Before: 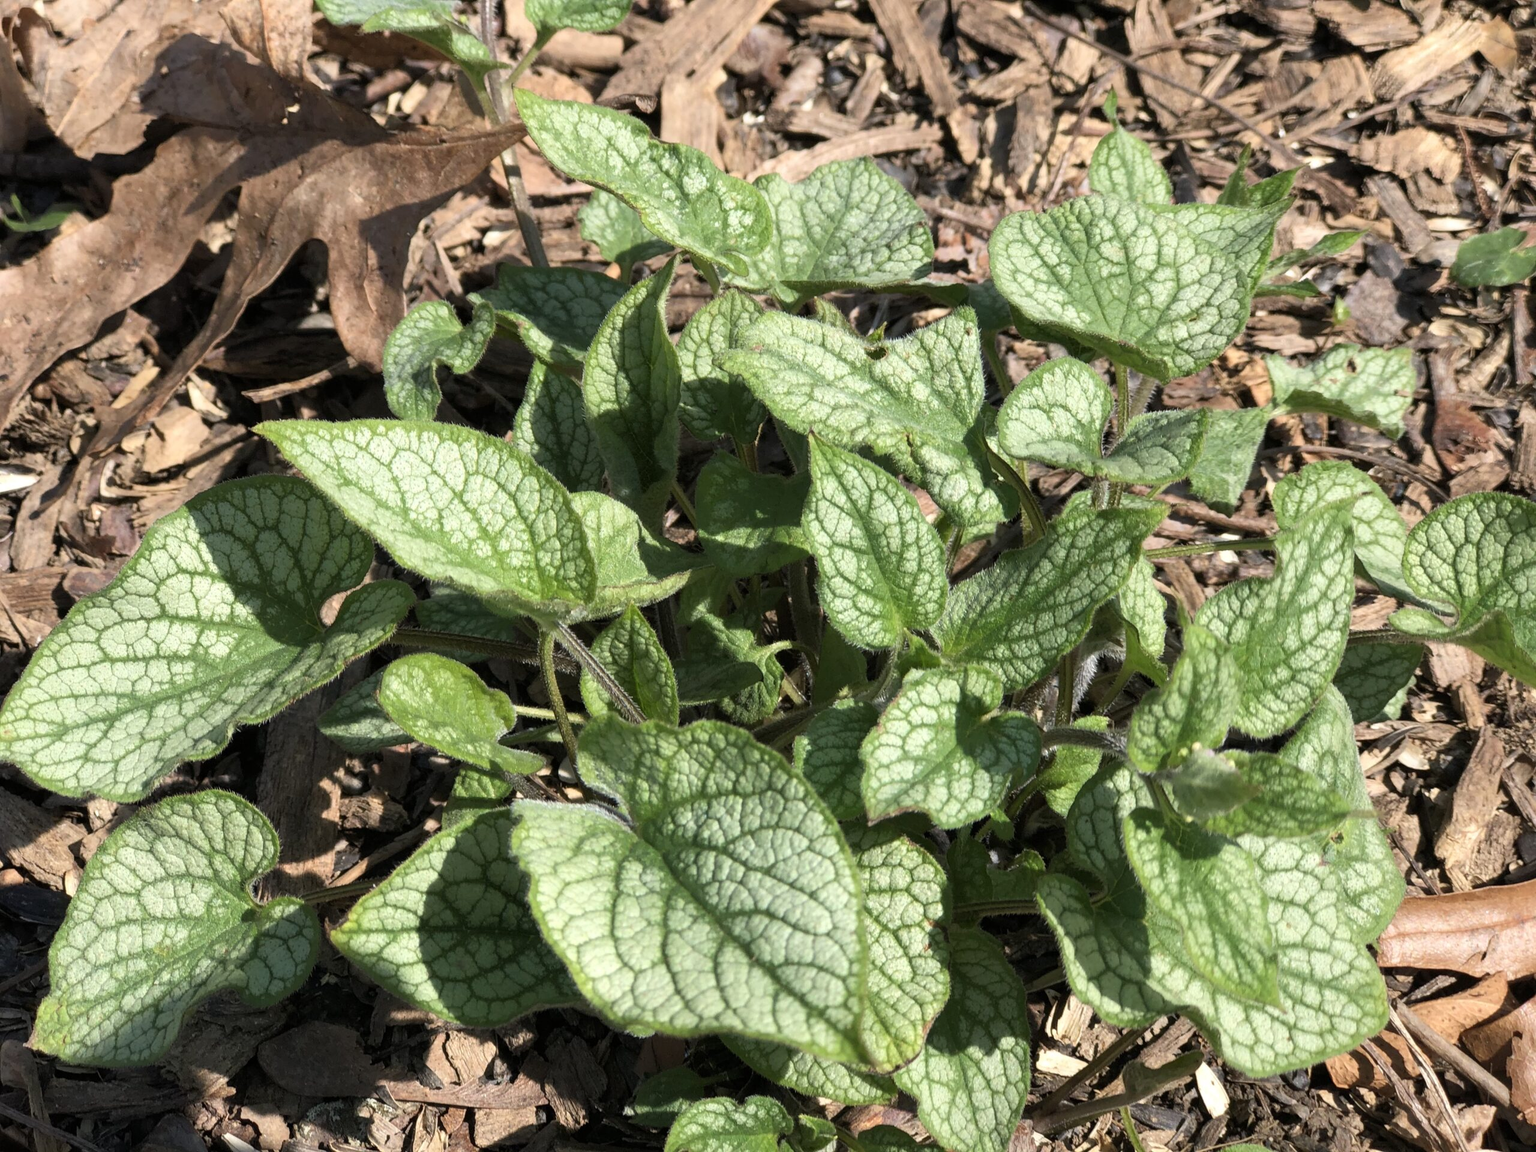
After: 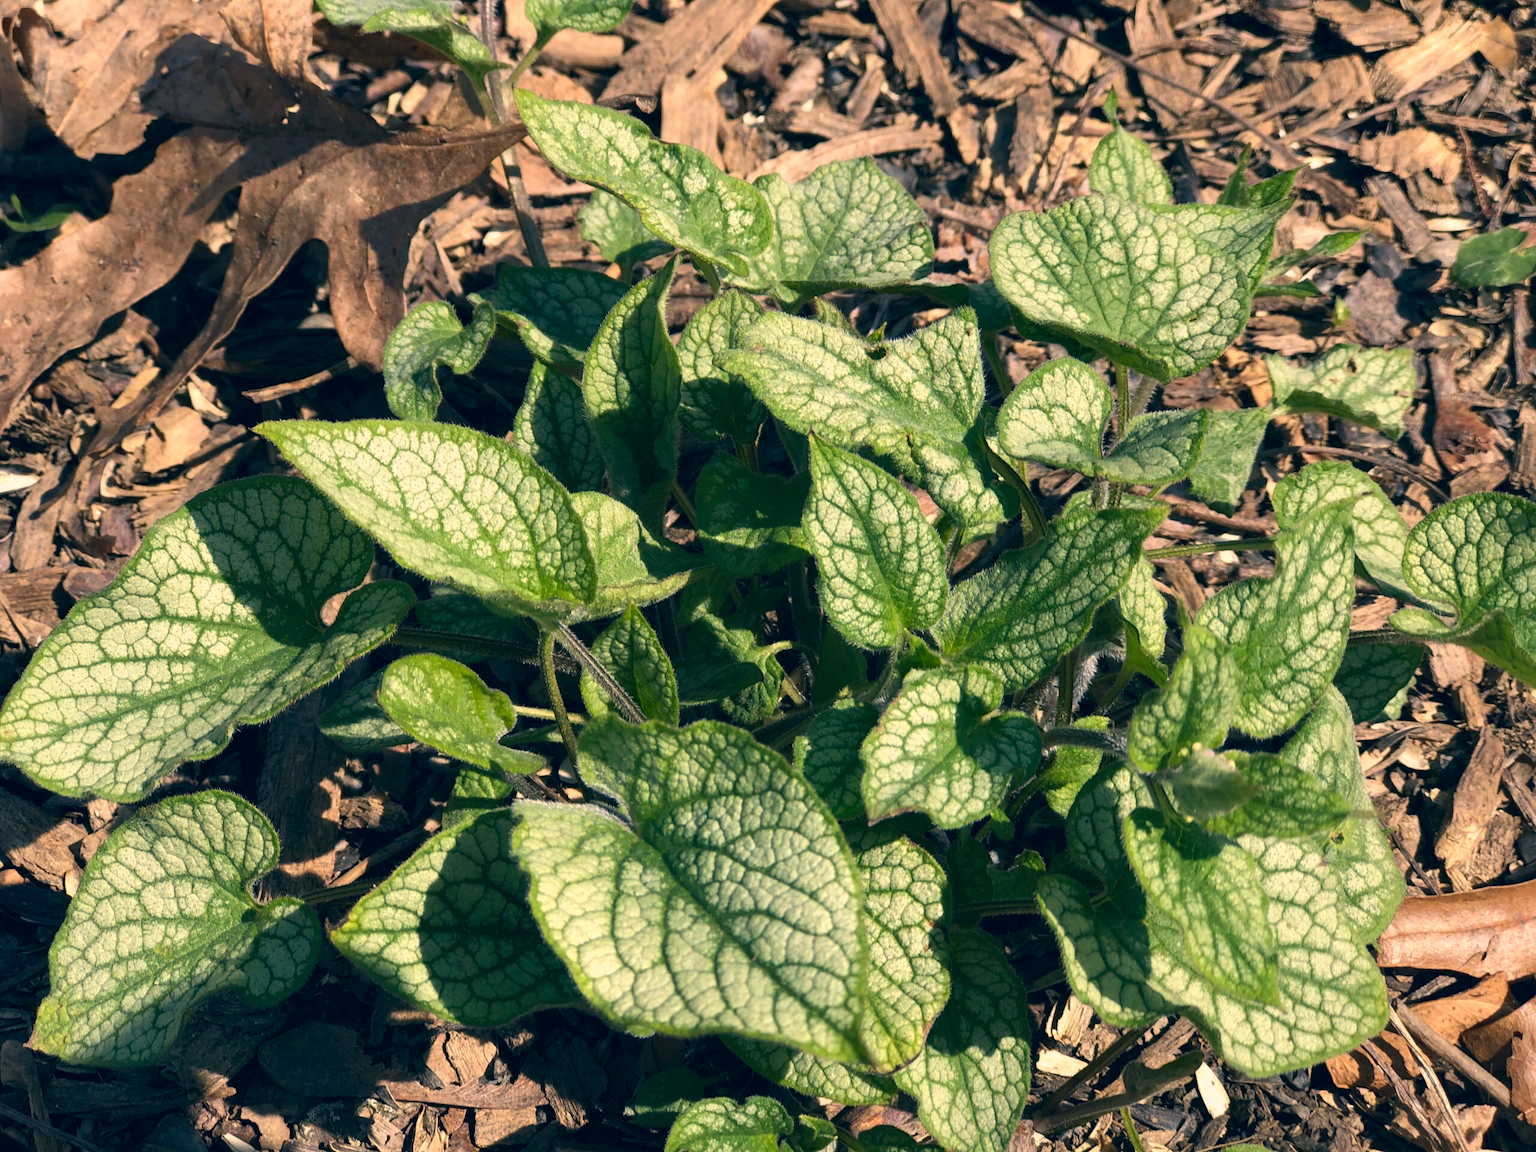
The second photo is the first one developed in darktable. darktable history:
color correction: highlights a* 10.36, highlights b* 14.5, shadows a* -10.28, shadows b* -14.86
contrast brightness saturation: brightness -0.091
